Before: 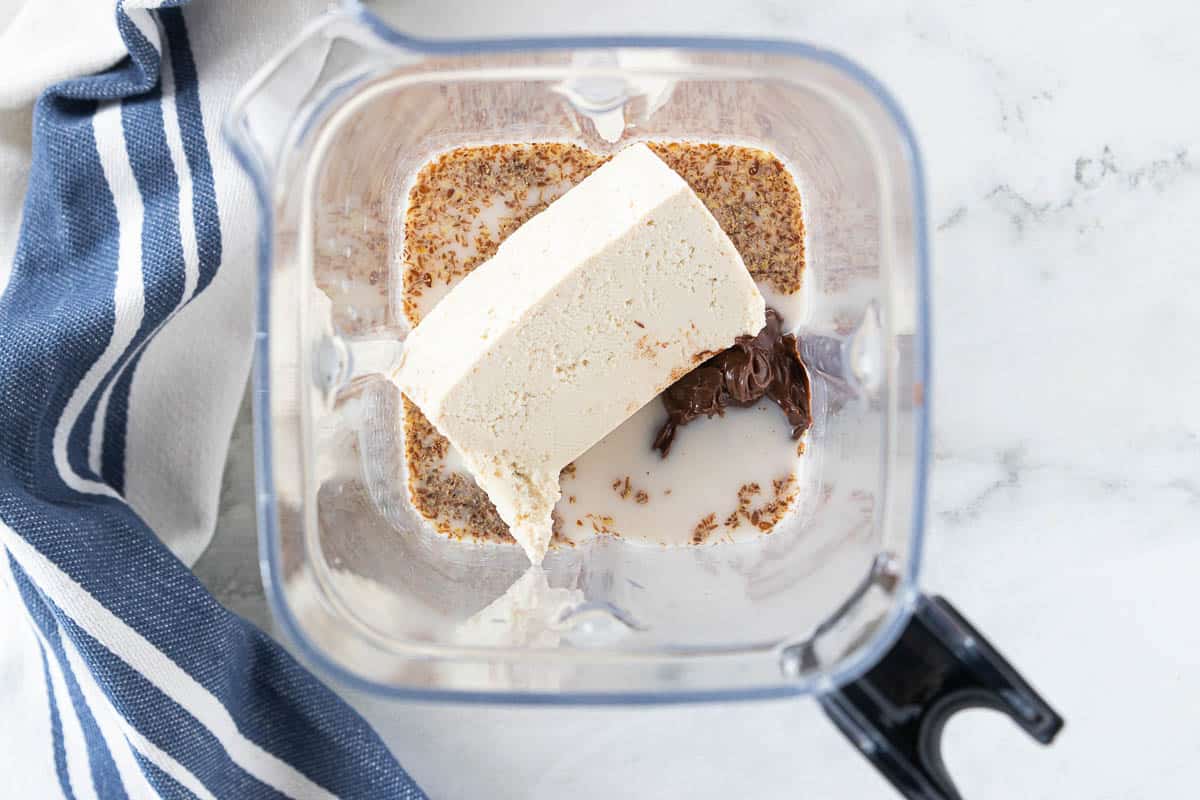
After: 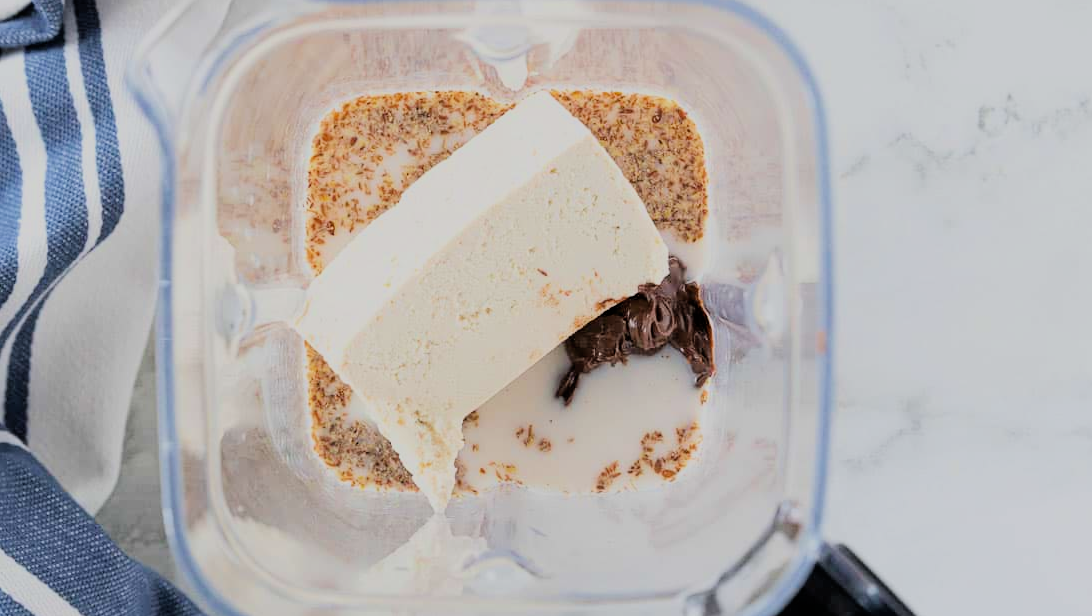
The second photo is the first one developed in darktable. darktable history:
crop: left 8.155%, top 6.611%, bottom 15.385%
exposure: exposure 0.29 EV, compensate highlight preservation false
filmic rgb: black relative exposure -6.15 EV, white relative exposure 6.96 EV, hardness 2.23, color science v6 (2022)
